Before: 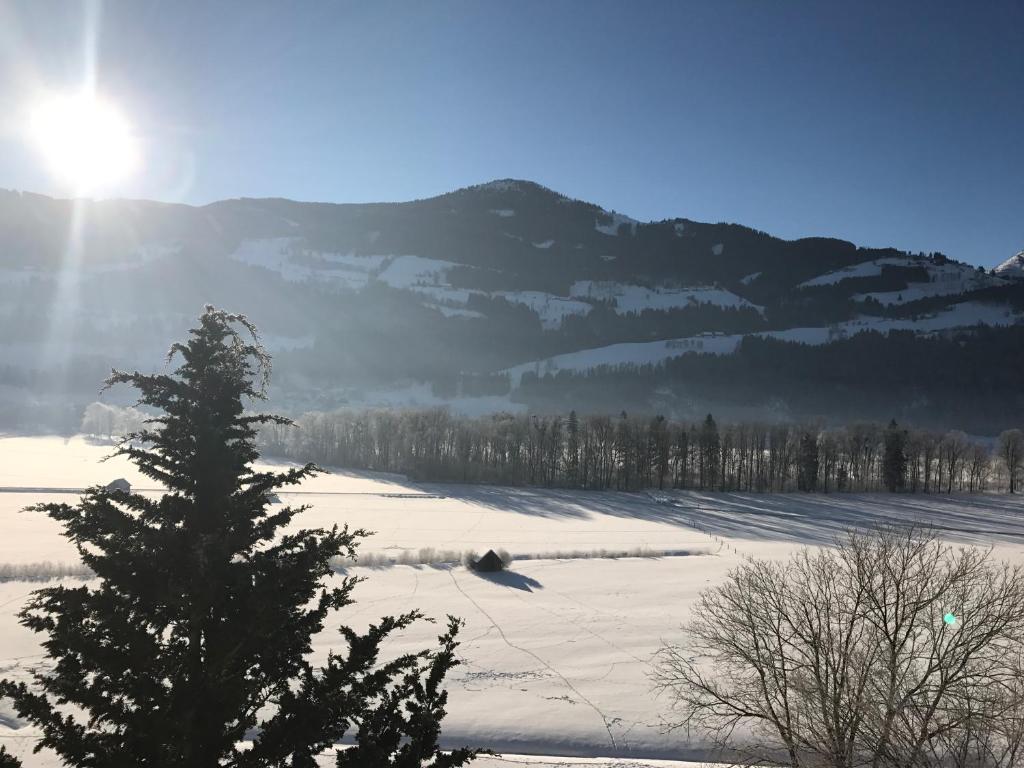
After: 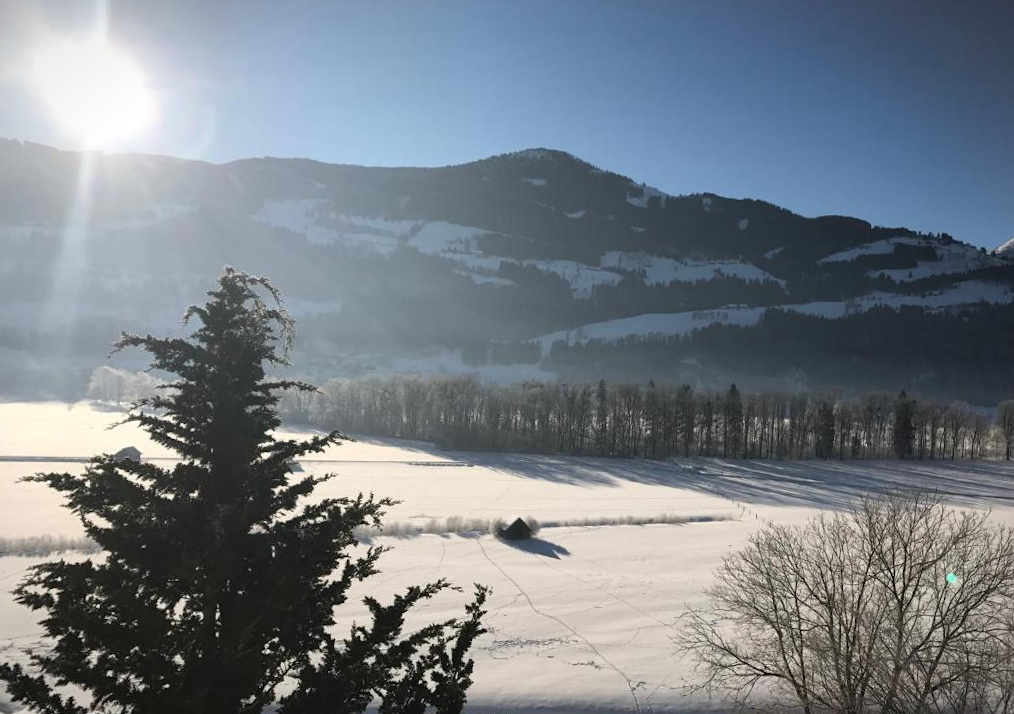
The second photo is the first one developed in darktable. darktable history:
vignetting: fall-off start 100%, brightness -0.282, width/height ratio 1.31
rotate and perspective: rotation 0.679°, lens shift (horizontal) 0.136, crop left 0.009, crop right 0.991, crop top 0.078, crop bottom 0.95
